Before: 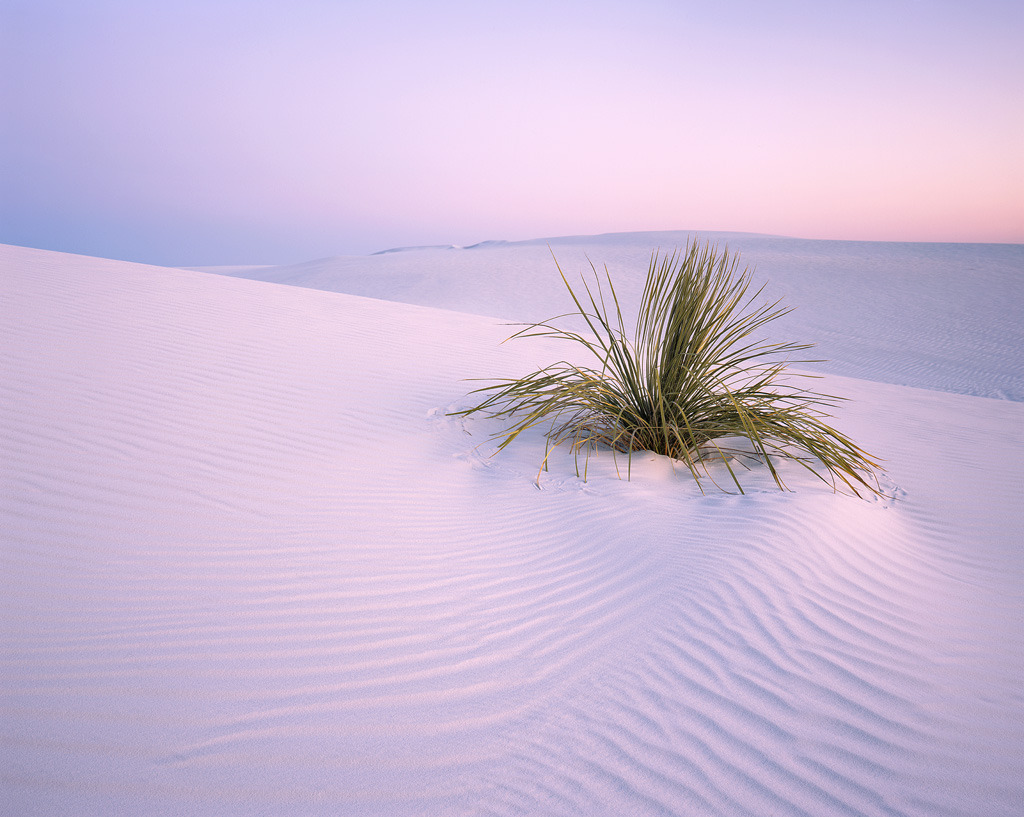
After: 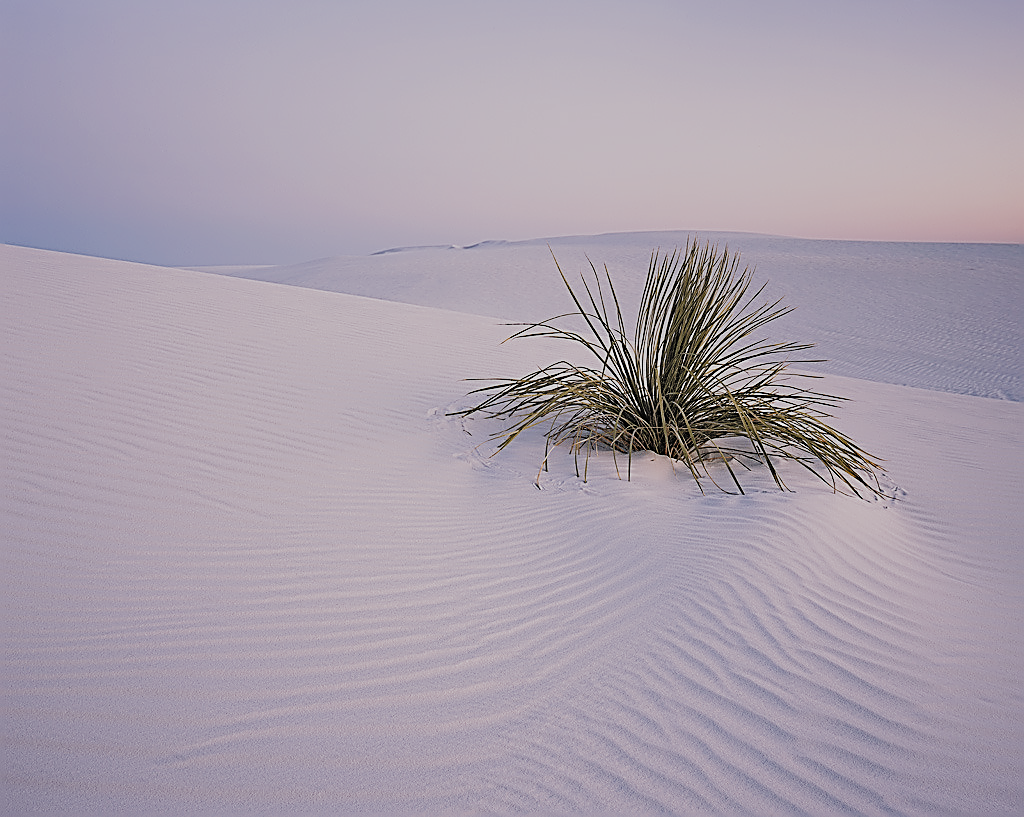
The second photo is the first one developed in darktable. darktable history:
sharpen: amount 1.989
color balance rgb: power › chroma 0.687%, power › hue 60°, perceptual saturation grading › global saturation 20%, perceptual saturation grading › highlights -50.47%, perceptual saturation grading › shadows 31.082%
exposure: black level correction -0.035, exposure -0.498 EV, compensate highlight preservation false
filmic rgb: black relative exposure -5.06 EV, white relative exposure 3.98 EV, threshold 6 EV, hardness 2.87, contrast 1.096, highlights saturation mix -21.23%, add noise in highlights 0.002, color science v3 (2019), use custom middle-gray values true, contrast in highlights soft, enable highlight reconstruction true
tone equalizer: on, module defaults
